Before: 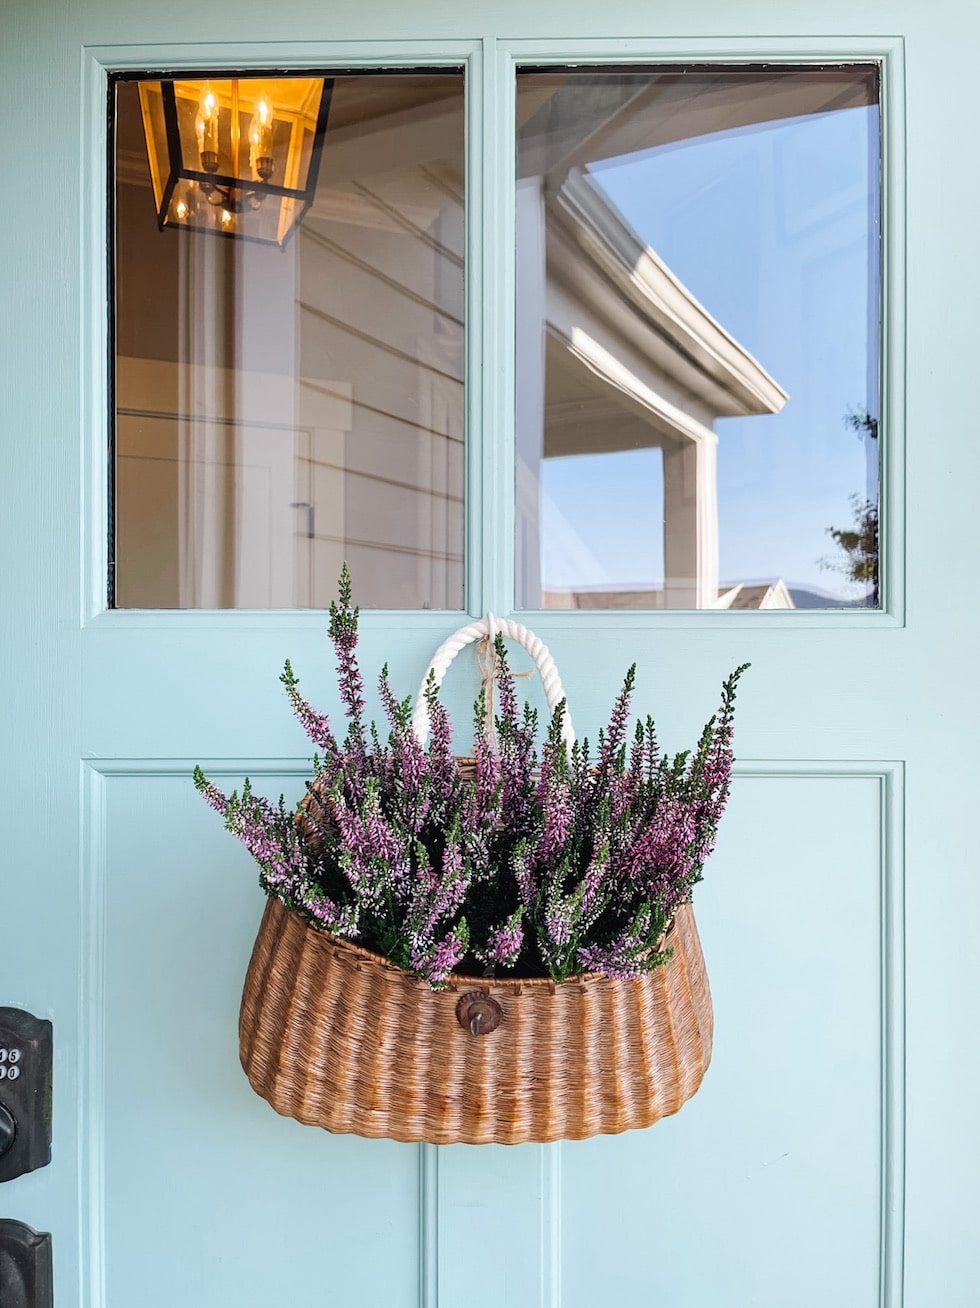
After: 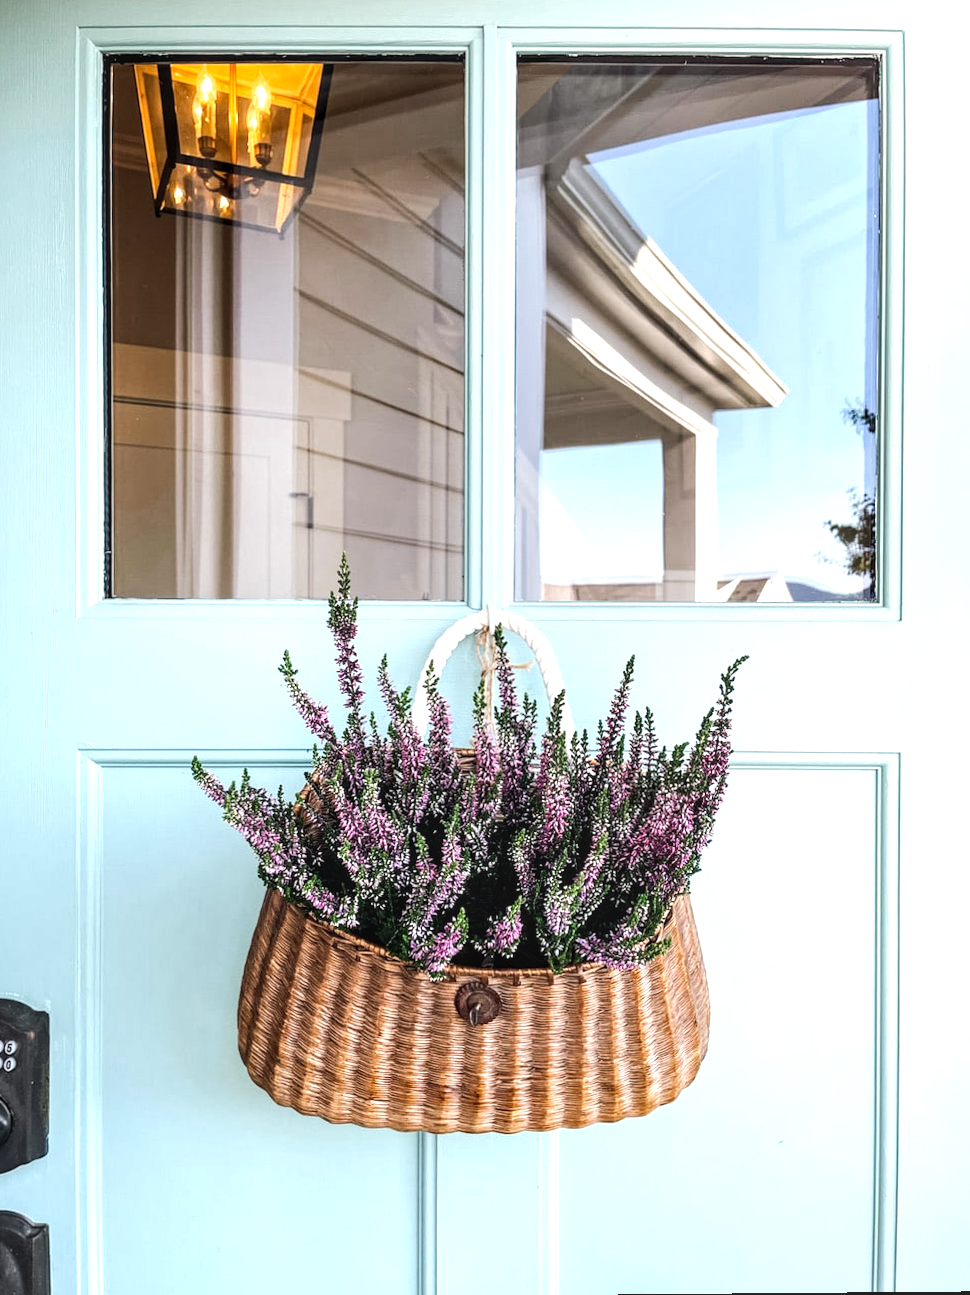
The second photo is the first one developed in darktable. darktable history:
local contrast: on, module defaults
rotate and perspective: rotation 0.174°, lens shift (vertical) 0.013, lens shift (horizontal) 0.019, shear 0.001, automatic cropping original format, crop left 0.007, crop right 0.991, crop top 0.016, crop bottom 0.997
tone equalizer: -8 EV -0.75 EV, -7 EV -0.7 EV, -6 EV -0.6 EV, -5 EV -0.4 EV, -3 EV 0.4 EV, -2 EV 0.6 EV, -1 EV 0.7 EV, +0 EV 0.75 EV, edges refinement/feathering 500, mask exposure compensation -1.57 EV, preserve details no
